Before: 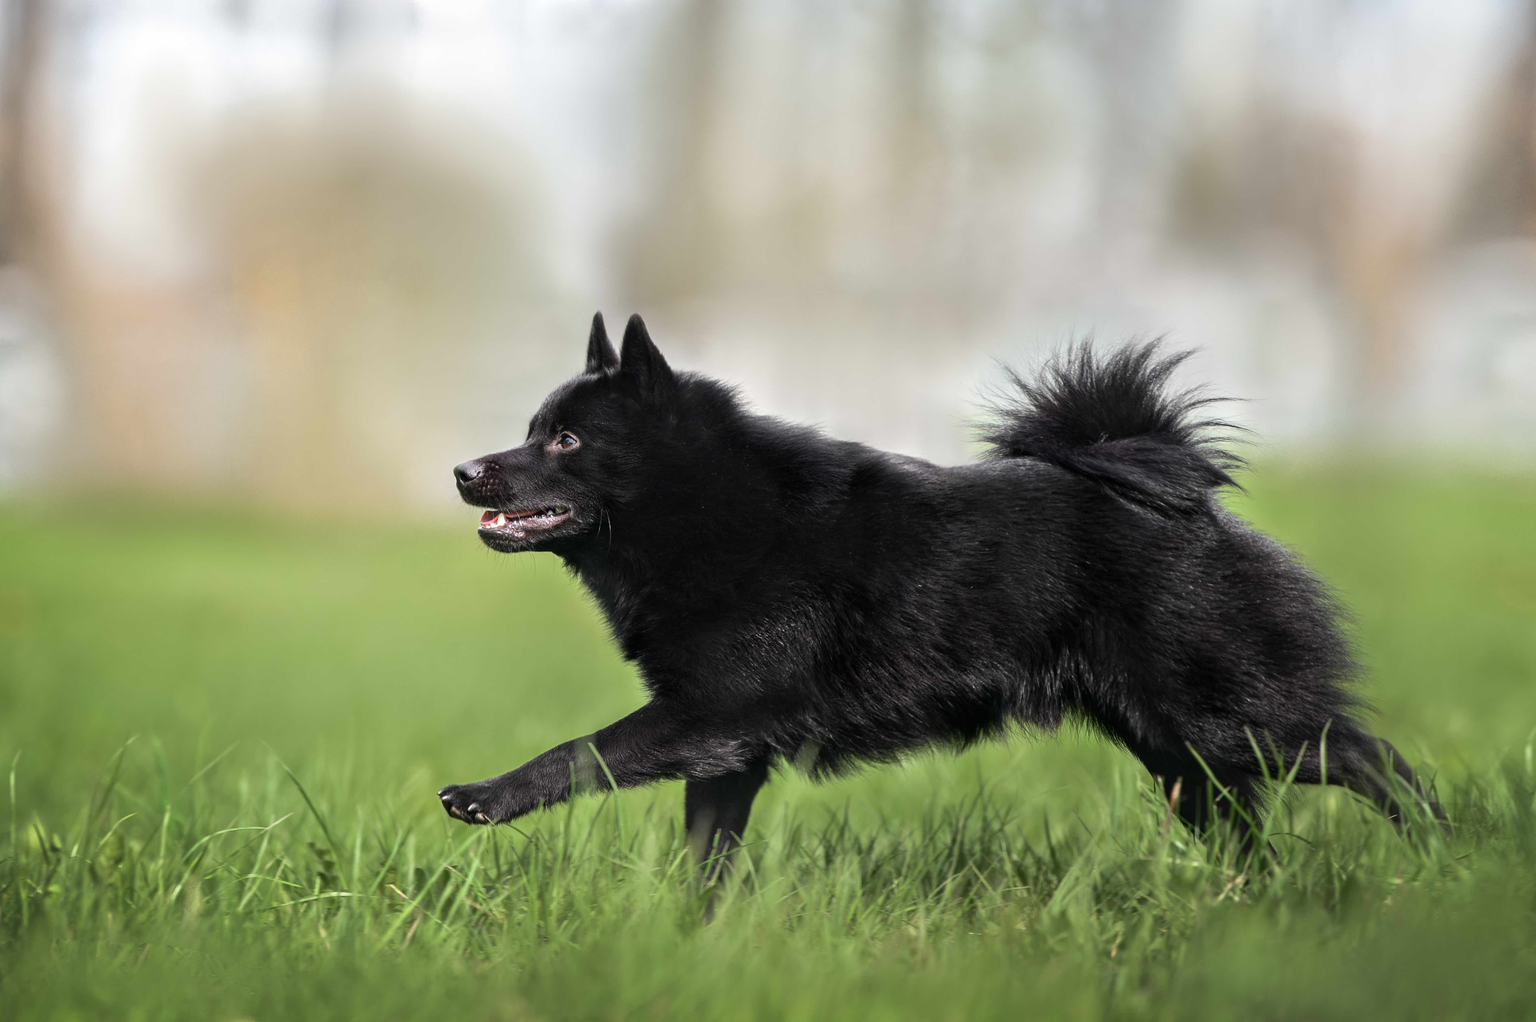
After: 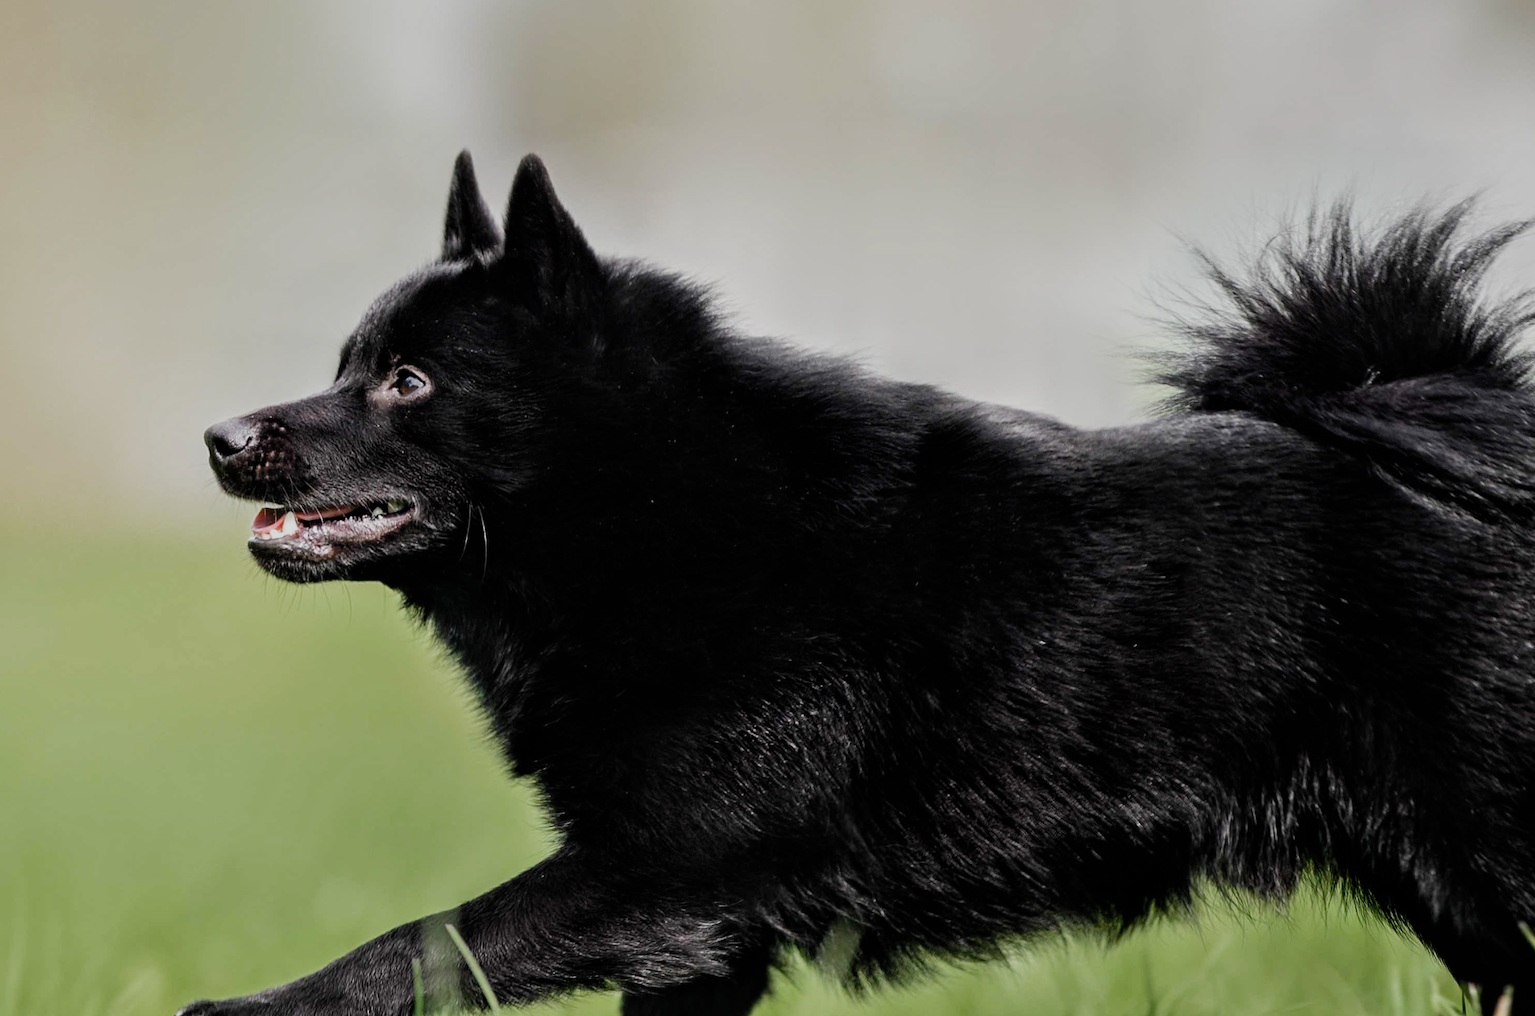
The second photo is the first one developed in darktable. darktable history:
contrast equalizer: octaves 7, y [[0.5, 0.5, 0.544, 0.569, 0.5, 0.5], [0.5 ×6], [0.5 ×6], [0 ×6], [0 ×6]]
filmic rgb: black relative exposure -7.28 EV, white relative exposure 5.05 EV, hardness 3.19, preserve chrominance no, color science v4 (2020)
crop and rotate: left 22.156%, top 22.342%, right 22.182%, bottom 22.308%
